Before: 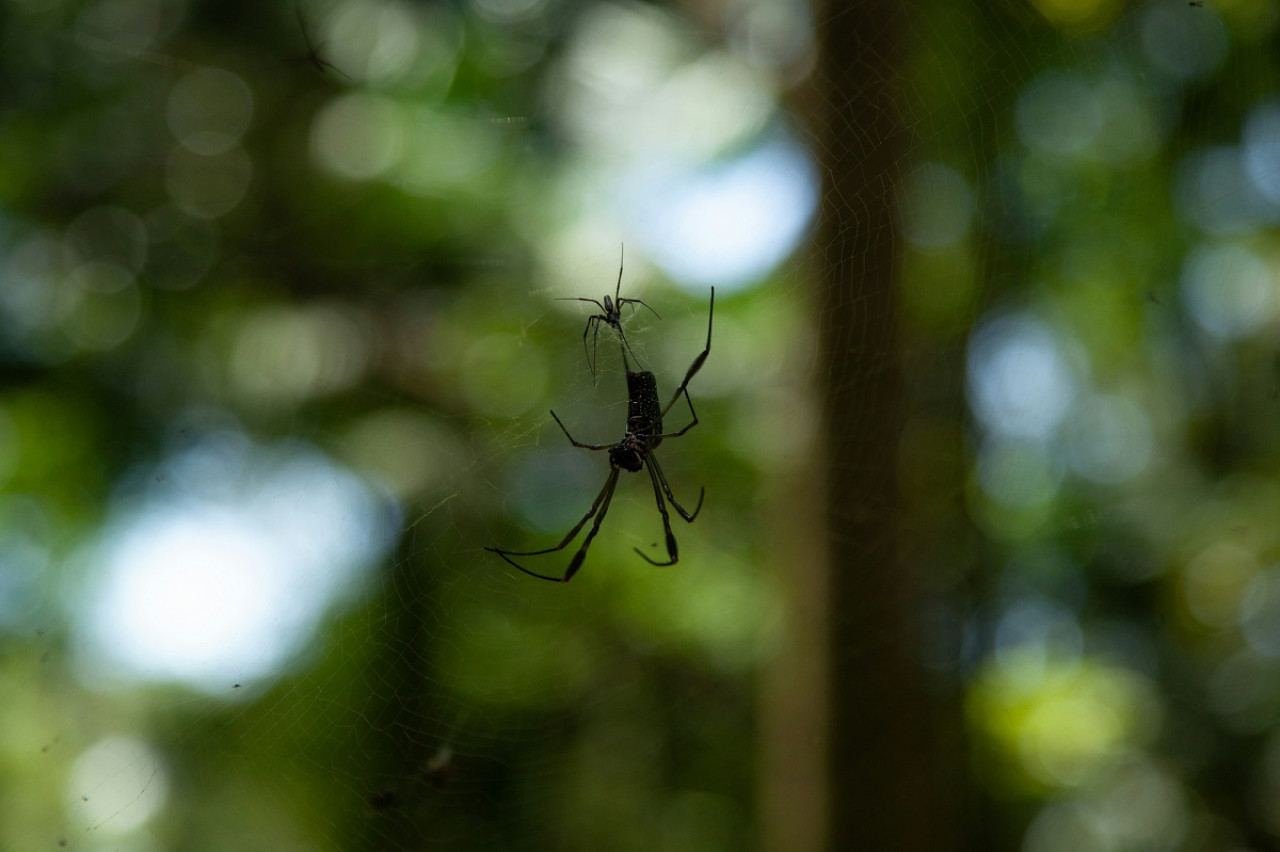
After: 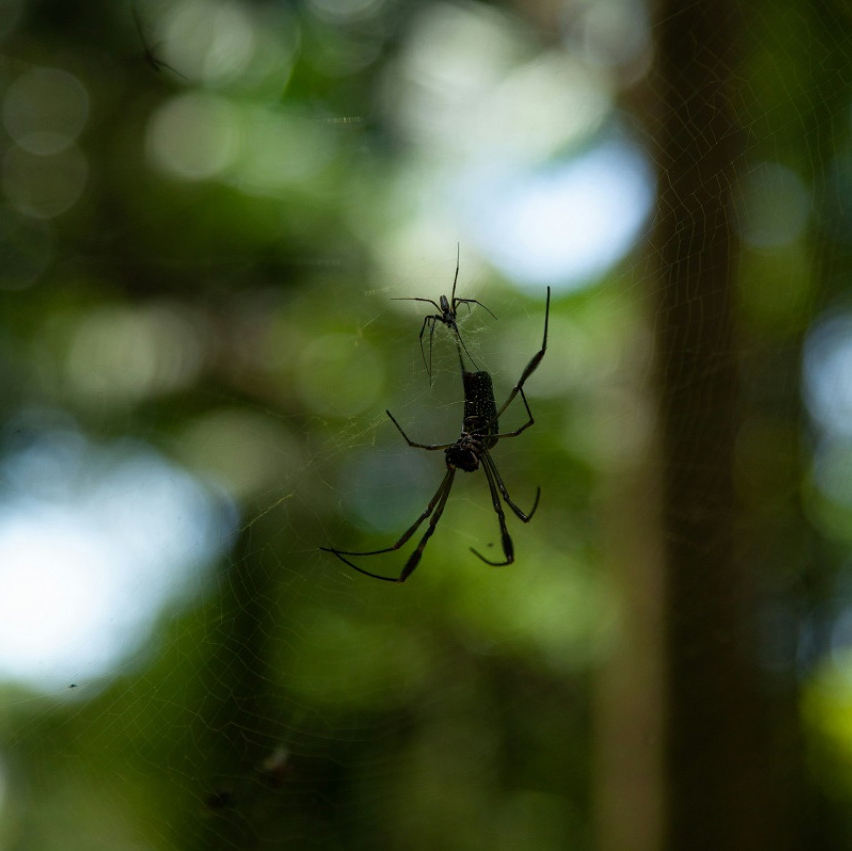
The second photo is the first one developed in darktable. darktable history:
crop and rotate: left 12.833%, right 20.586%
